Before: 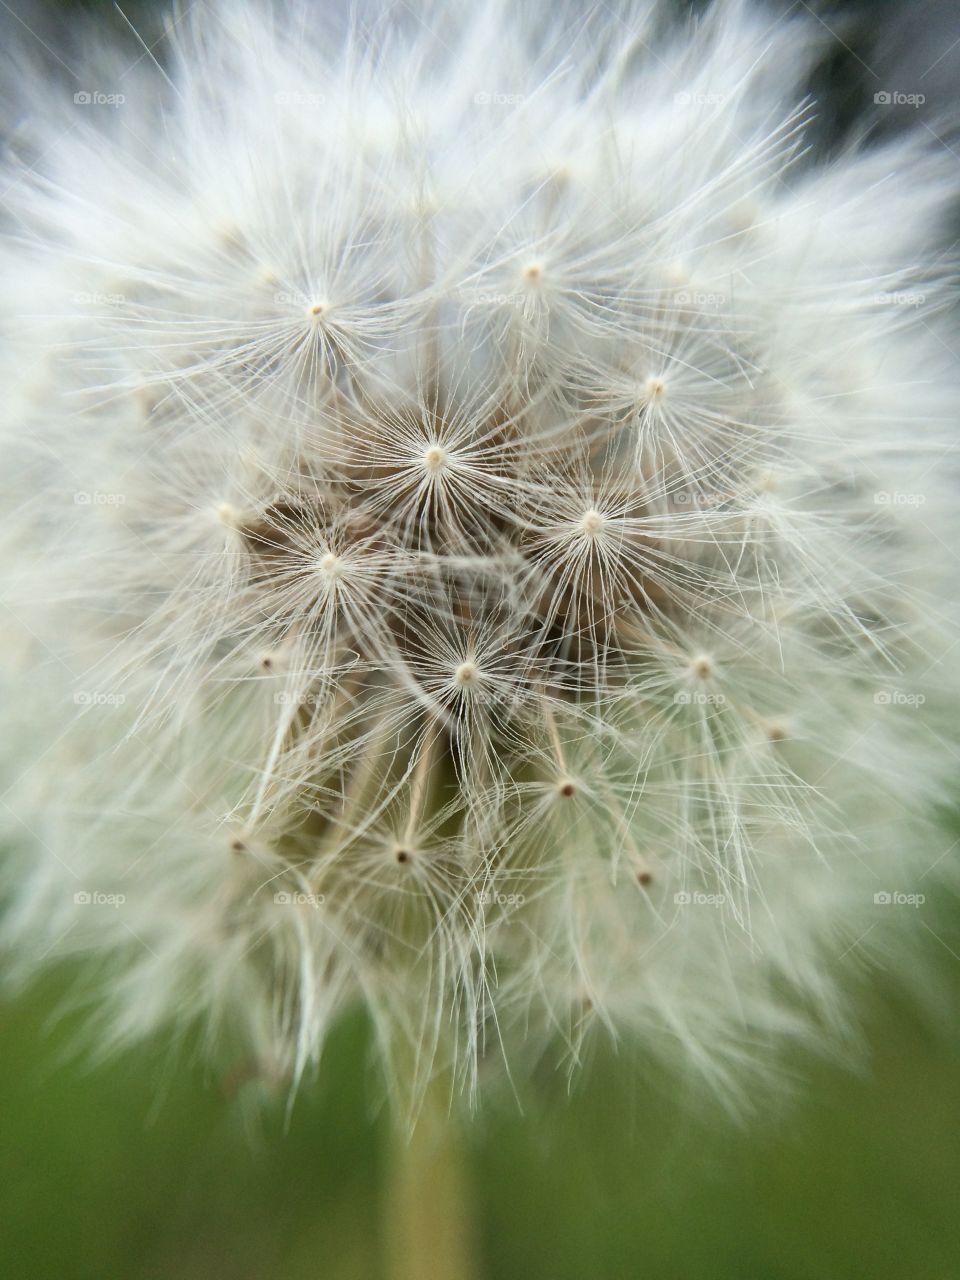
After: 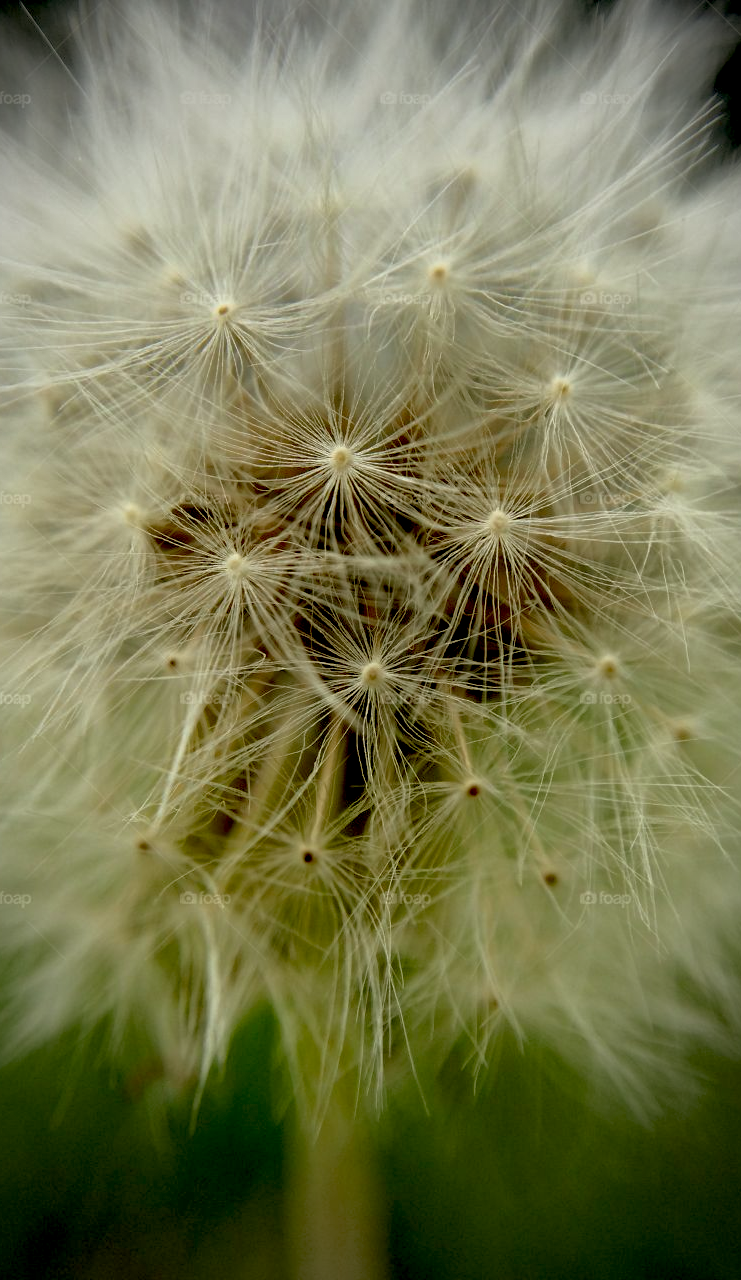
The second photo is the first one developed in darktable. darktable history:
shadows and highlights: radius 121.02, shadows 22.03, white point adjustment -9.55, highlights -14.25, soften with gaussian
crop: left 9.882%, right 12.886%
vignetting: fall-off start 63.87%, width/height ratio 0.873
exposure: black level correction 0.056, exposure -0.038 EV, compensate highlight preservation false
color correction: highlights a* -1.59, highlights b* 10, shadows a* 0.549, shadows b* 18.62
tone equalizer: -8 EV 0 EV, -7 EV 0.001 EV, -6 EV -0.005 EV, -5 EV -0.012 EV, -4 EV -0.057 EV, -3 EV -0.199 EV, -2 EV -0.28 EV, -1 EV 0.085 EV, +0 EV 0.305 EV, edges refinement/feathering 500, mask exposure compensation -1.57 EV, preserve details no
